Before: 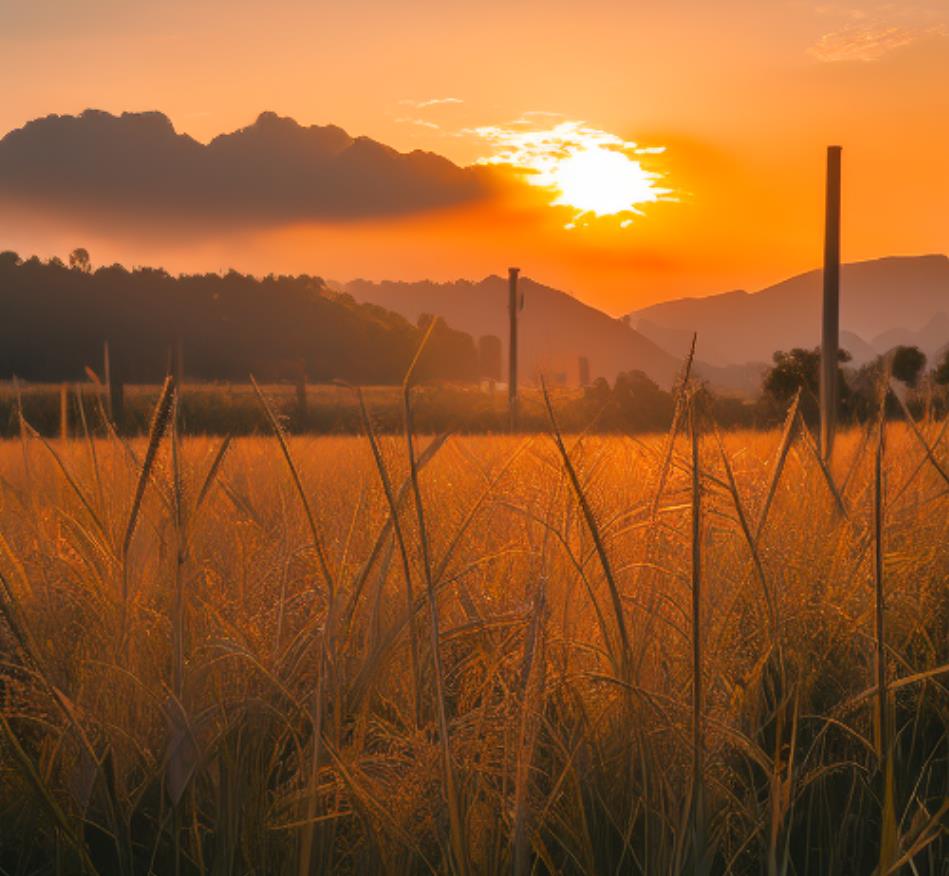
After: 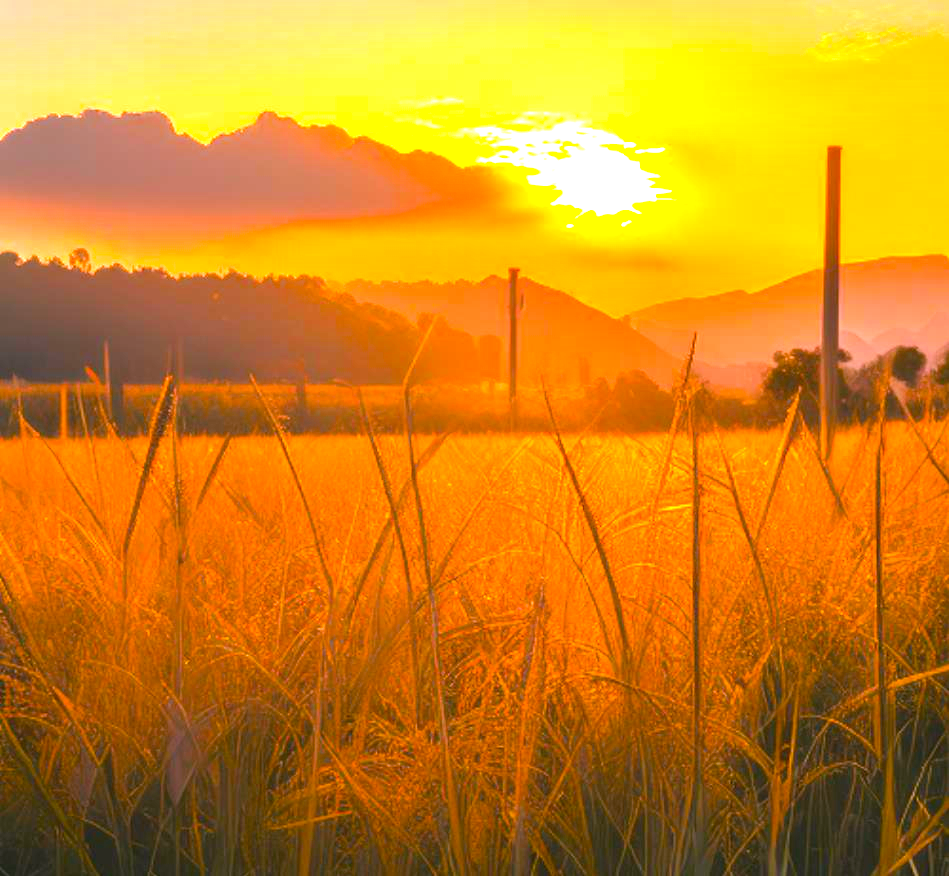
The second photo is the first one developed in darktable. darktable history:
exposure: black level correction 0, exposure 1.5 EV, compensate exposure bias true, compensate highlight preservation false
color balance rgb: linear chroma grading › global chroma 15%, perceptual saturation grading › global saturation 30%
white balance: red 1.05, blue 1.072
